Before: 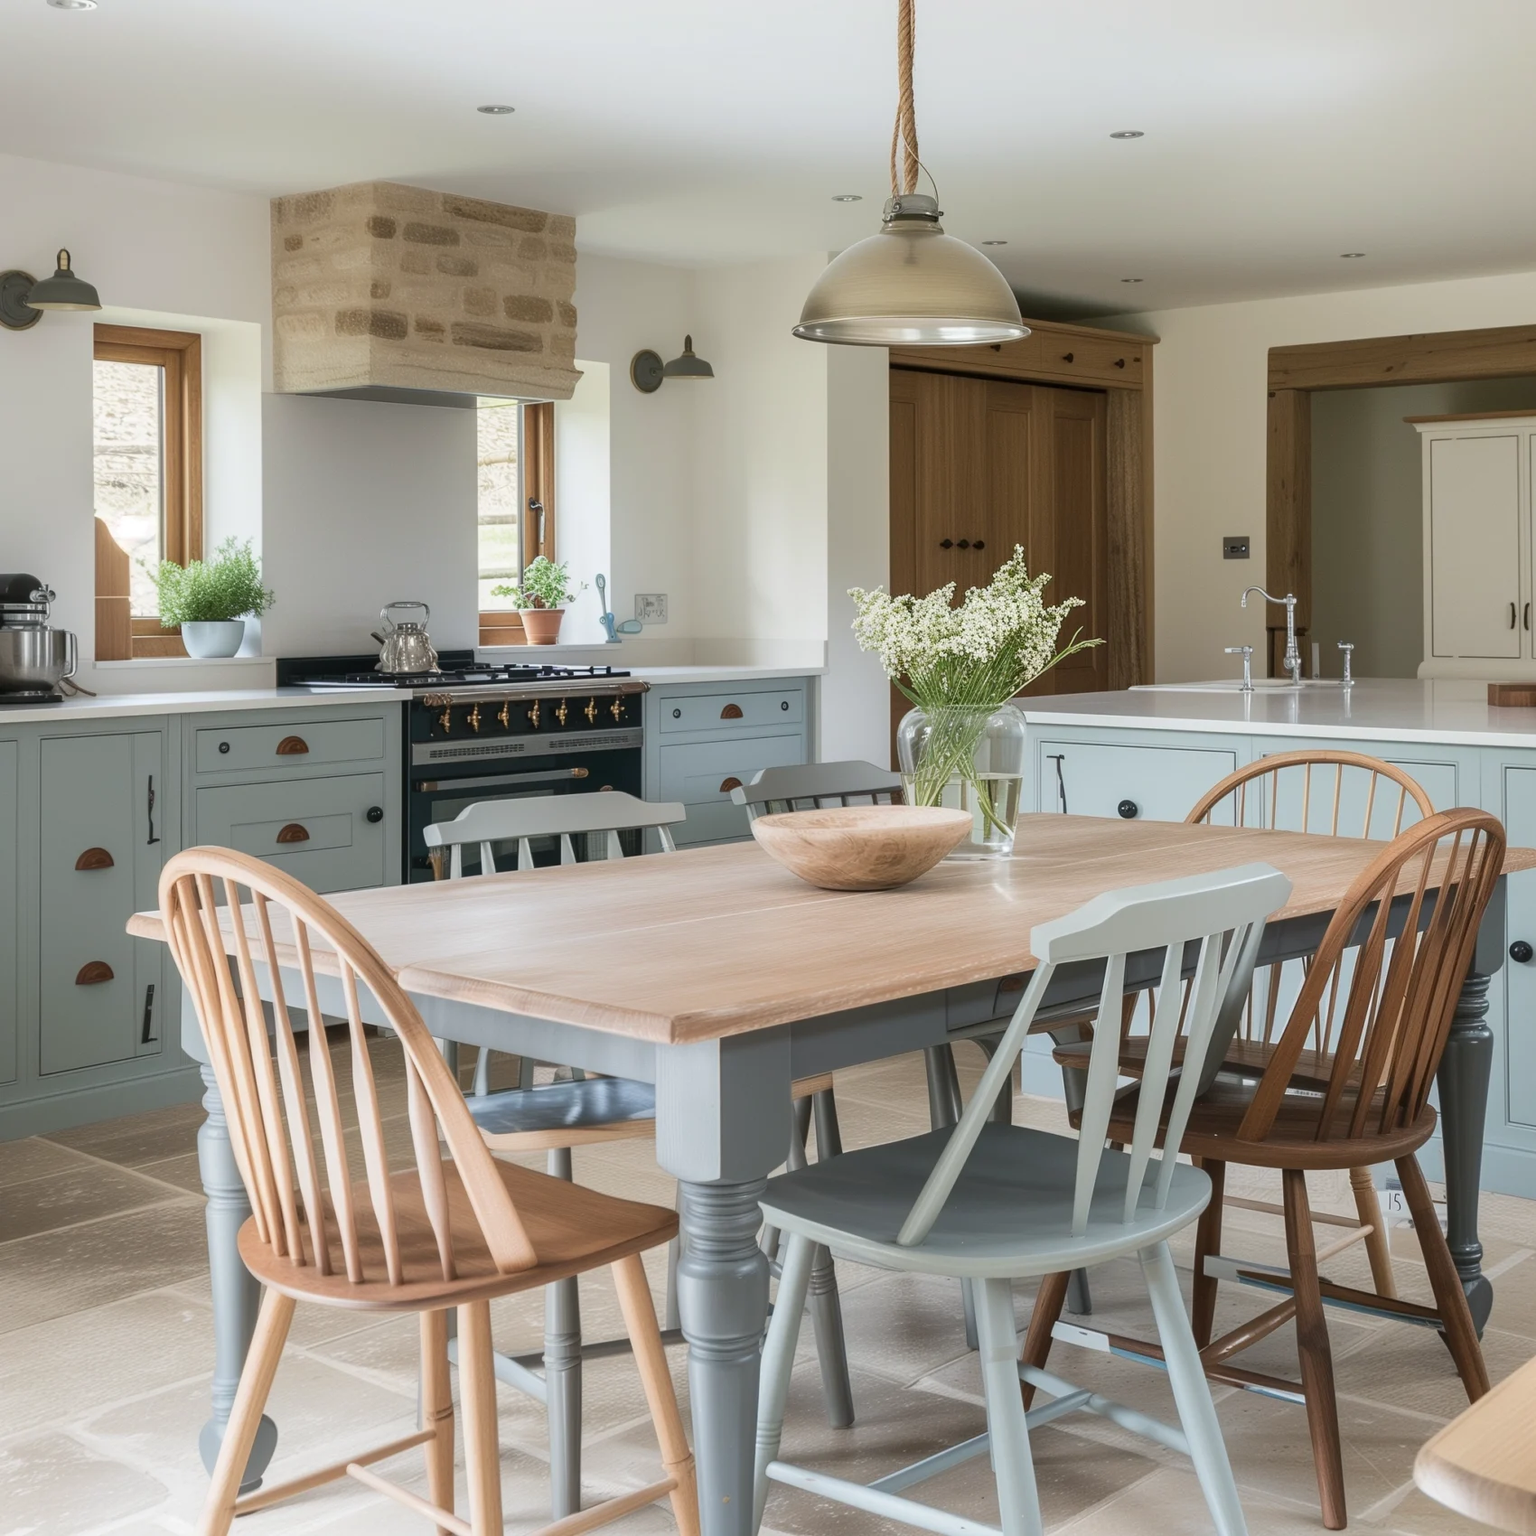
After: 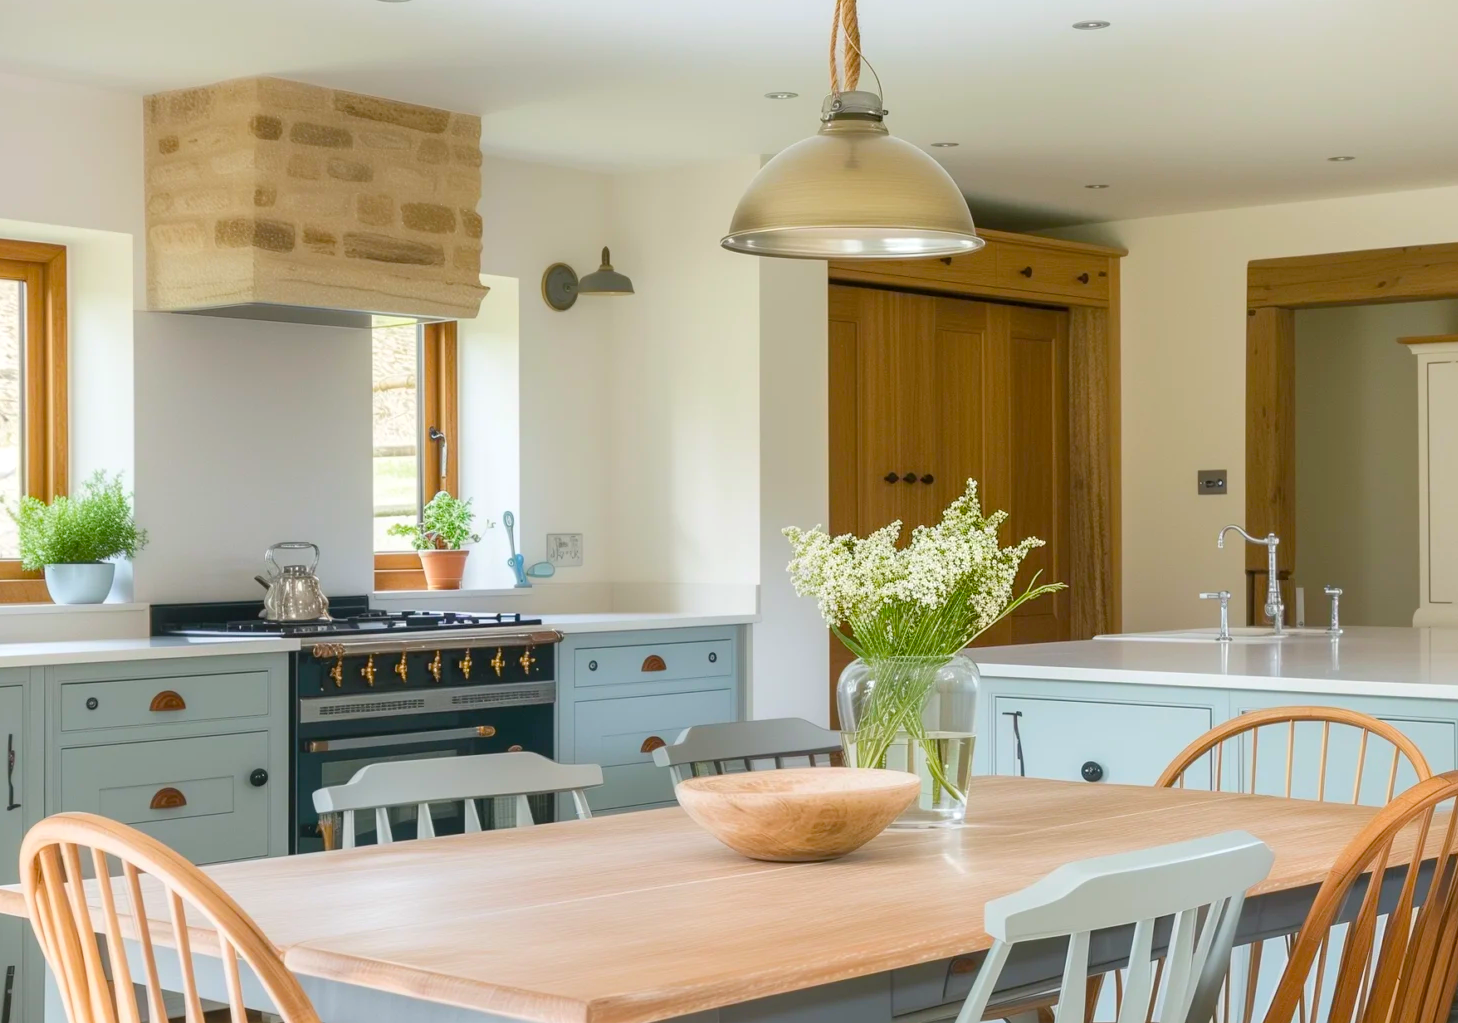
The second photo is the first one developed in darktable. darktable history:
color balance rgb: linear chroma grading › global chroma 14.955%, perceptual saturation grading › global saturation 31.163%, perceptual brilliance grading › global brilliance 9.639%, perceptual brilliance grading › shadows 15.025%, contrast -10.389%
crop and rotate: left 9.248%, top 7.313%, right 4.979%, bottom 32.487%
